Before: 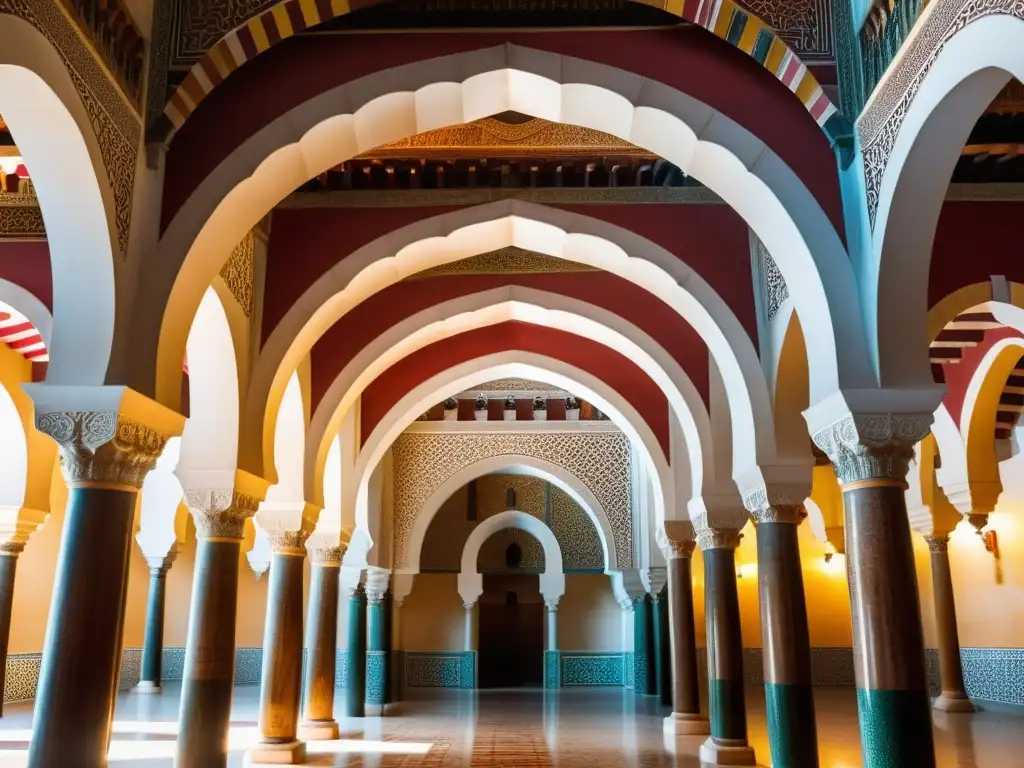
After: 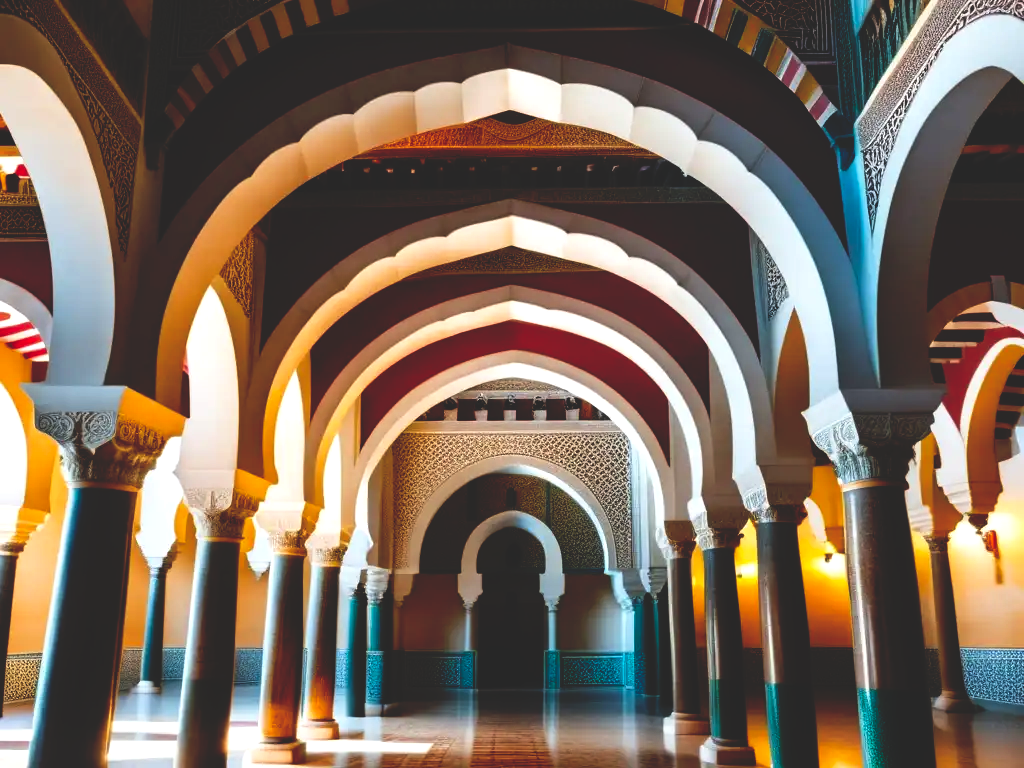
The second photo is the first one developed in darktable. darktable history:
exposure: exposure 0.221 EV, compensate highlight preservation false
tone equalizer: edges refinement/feathering 500, mask exposure compensation -1.57 EV, preserve details no
base curve: curves: ch0 [(0, 0.02) (0.083, 0.036) (1, 1)], preserve colors none
